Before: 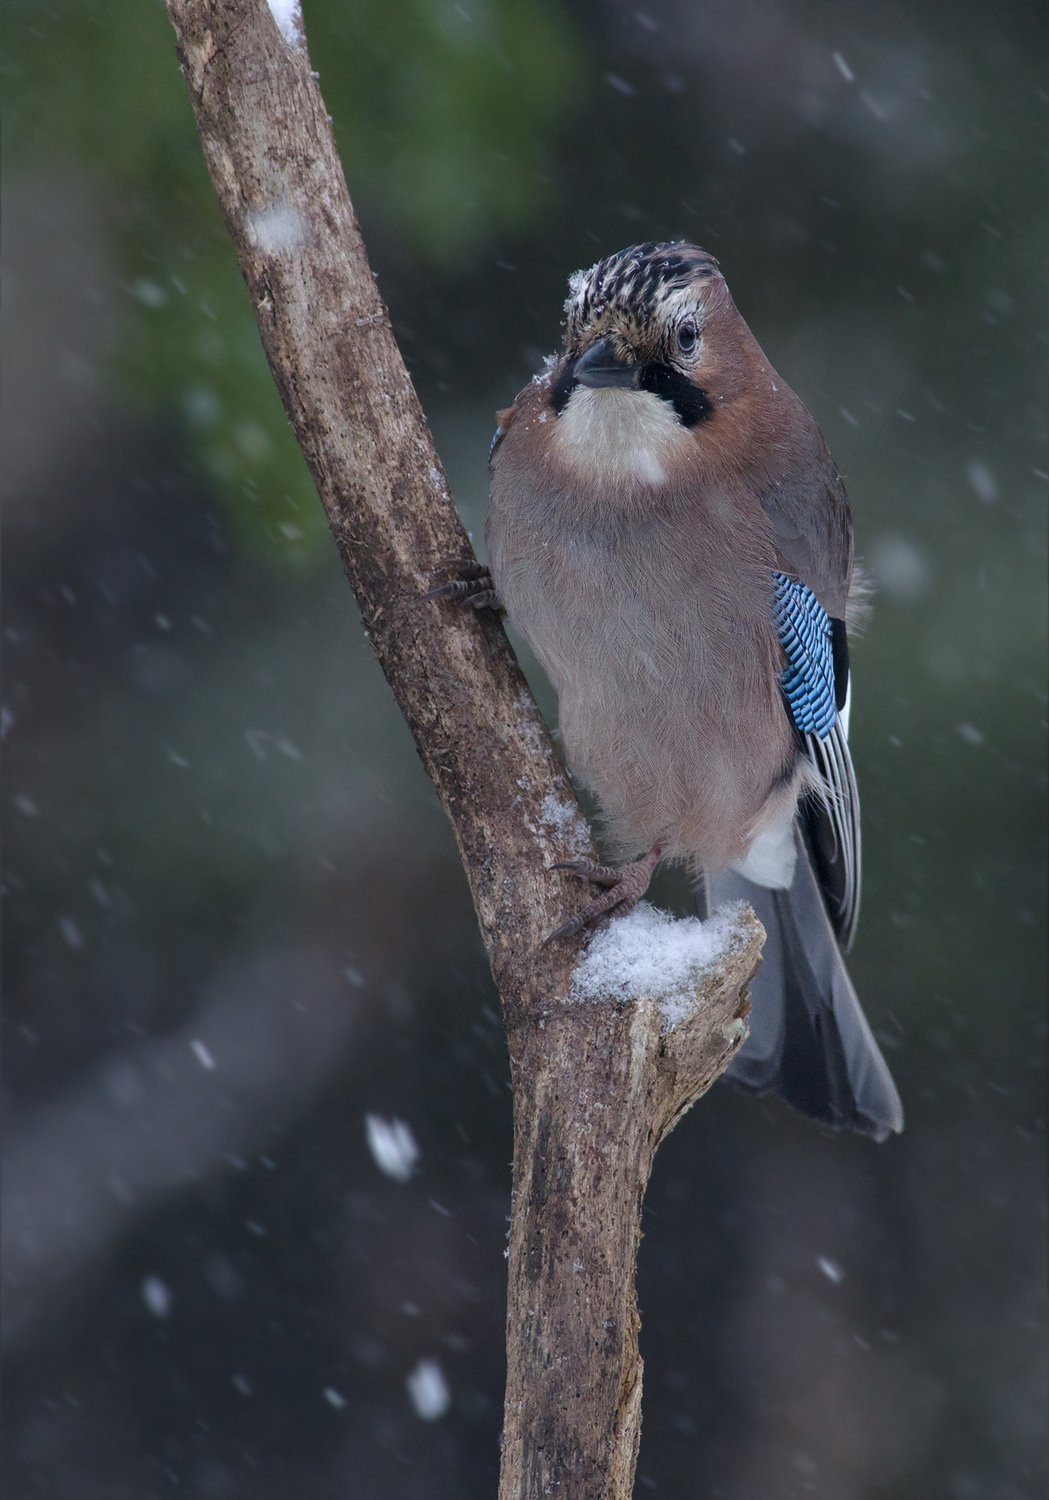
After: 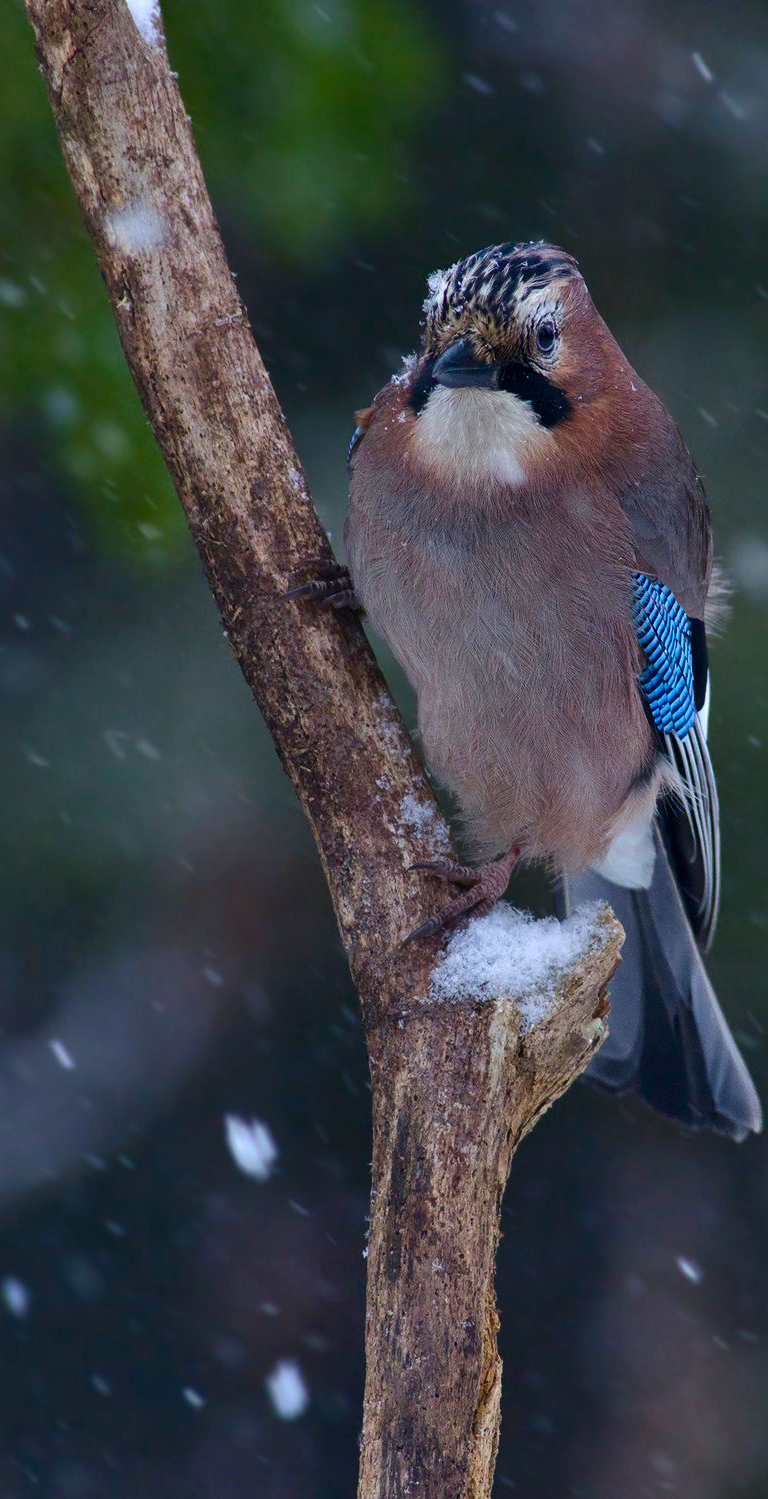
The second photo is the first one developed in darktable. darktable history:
crop: left 13.443%, right 13.31%
shadows and highlights: radius 108.52, shadows 44.07, highlights -67.8, low approximation 0.01, soften with gaussian
color balance rgb: linear chroma grading › global chroma 15%, perceptual saturation grading › global saturation 30%
contrast brightness saturation: contrast 0.07, brightness -0.14, saturation 0.11
